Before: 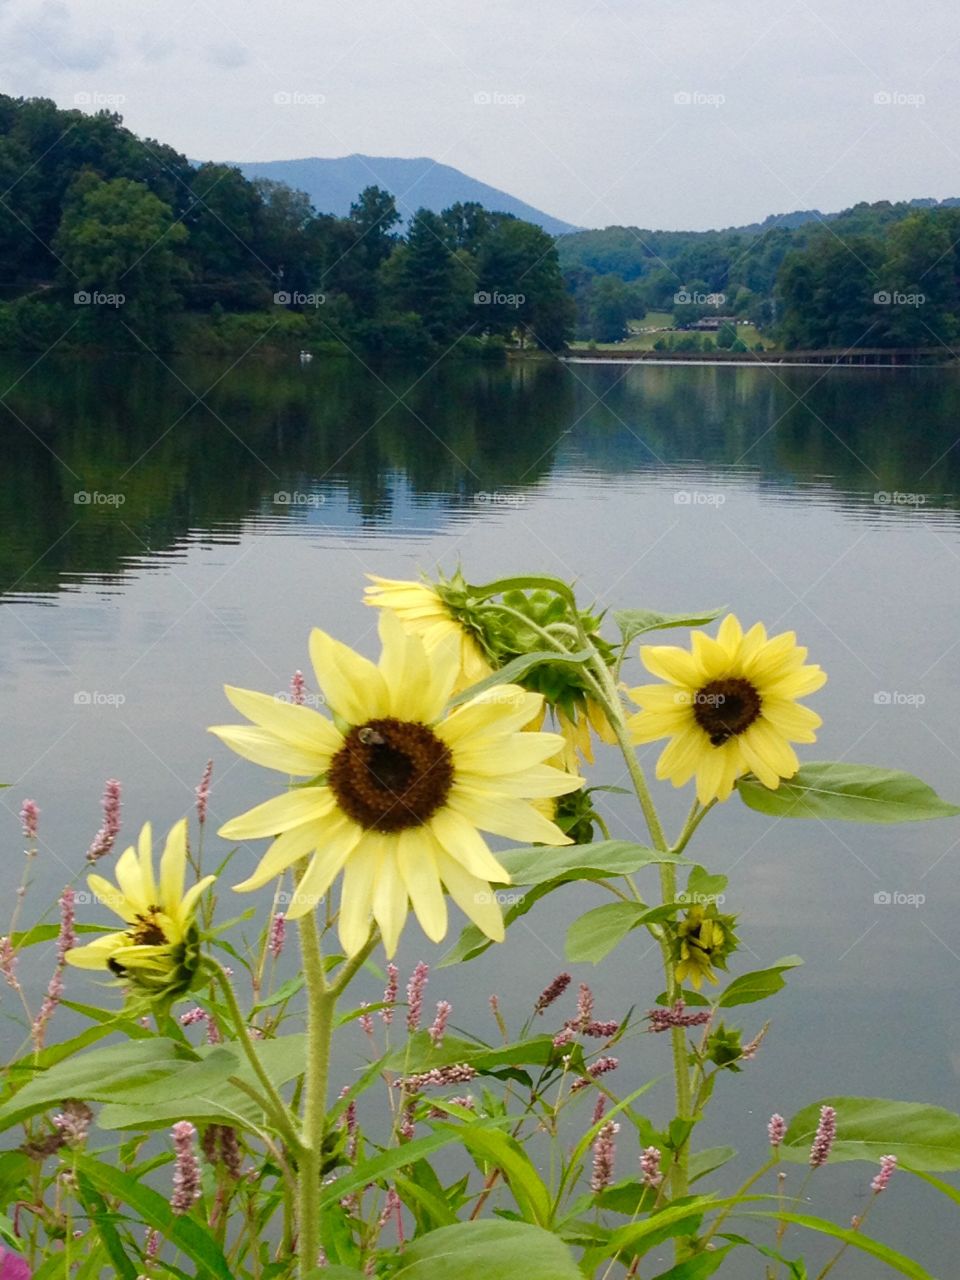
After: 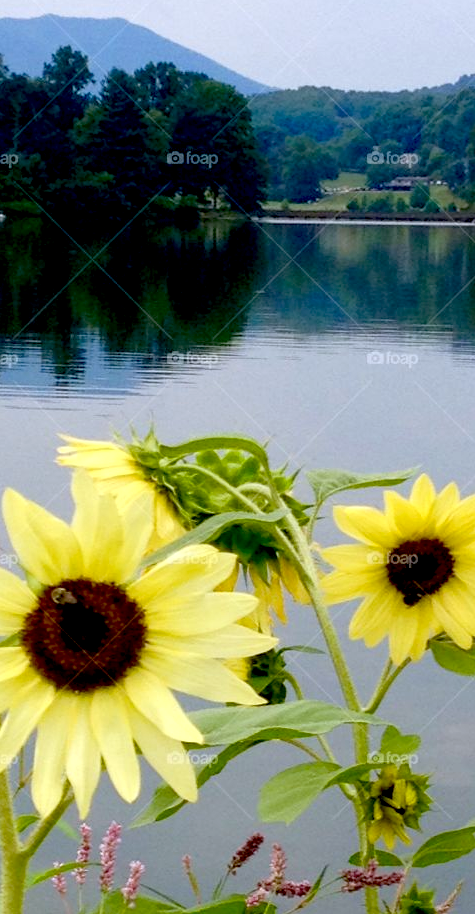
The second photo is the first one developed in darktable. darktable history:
tone equalizer: on, module defaults
exposure: black level correction 0.025, exposure 0.182 EV, compensate highlight preservation false
crop: left 32.075%, top 10.976%, right 18.355%, bottom 17.596%
white balance: red 0.984, blue 1.059
